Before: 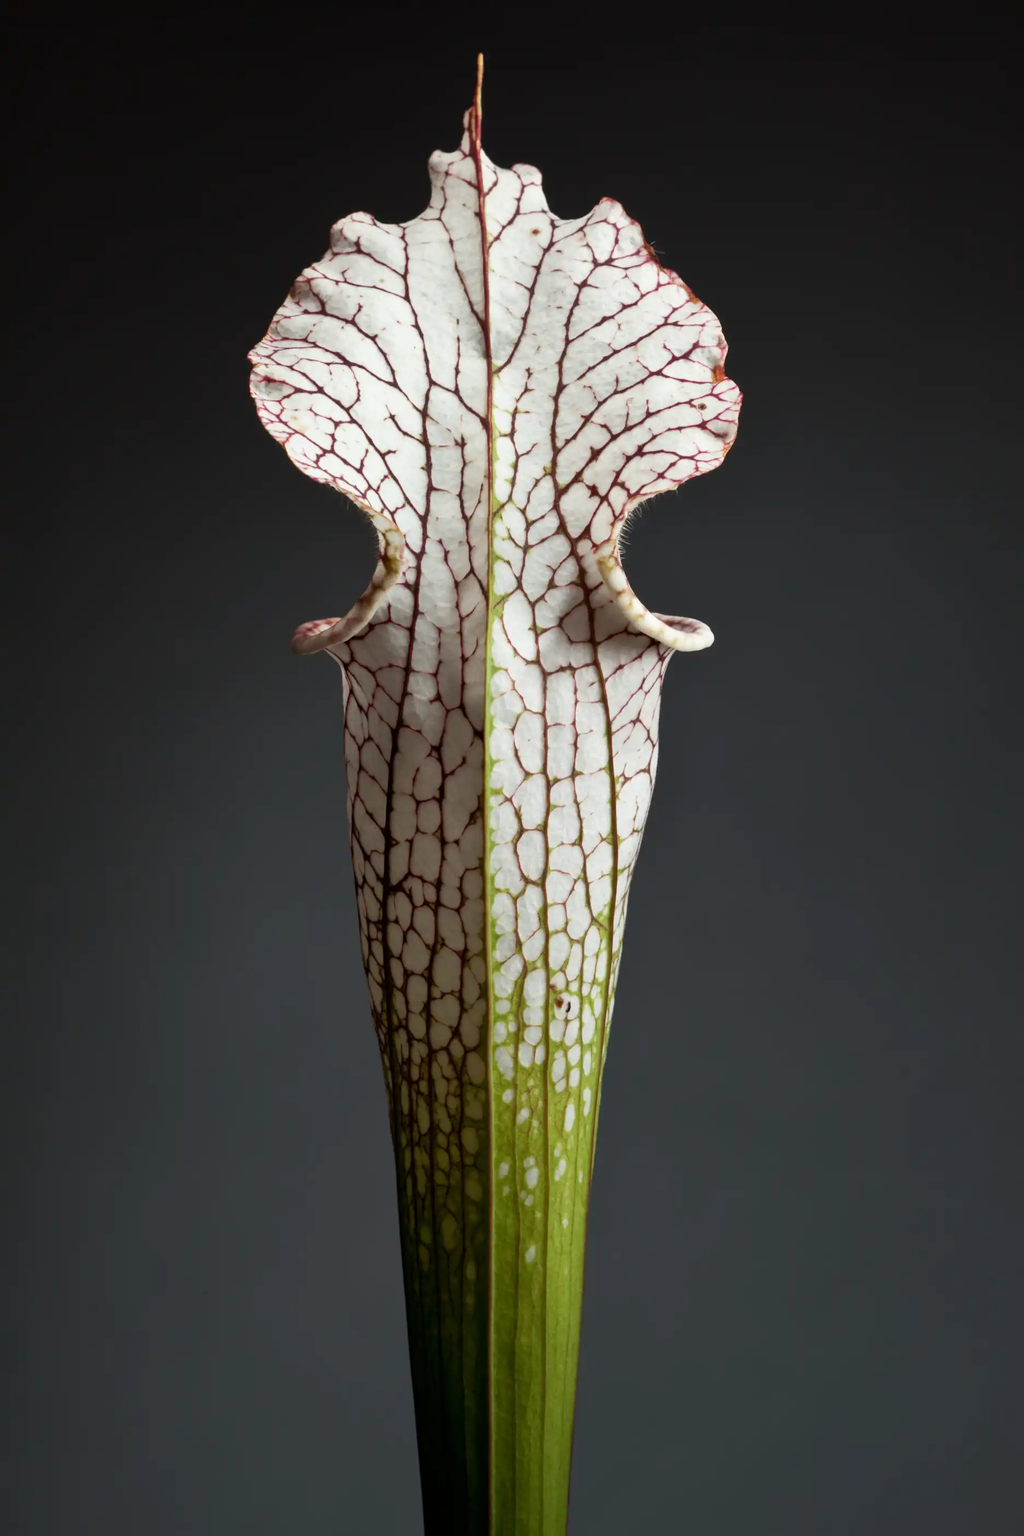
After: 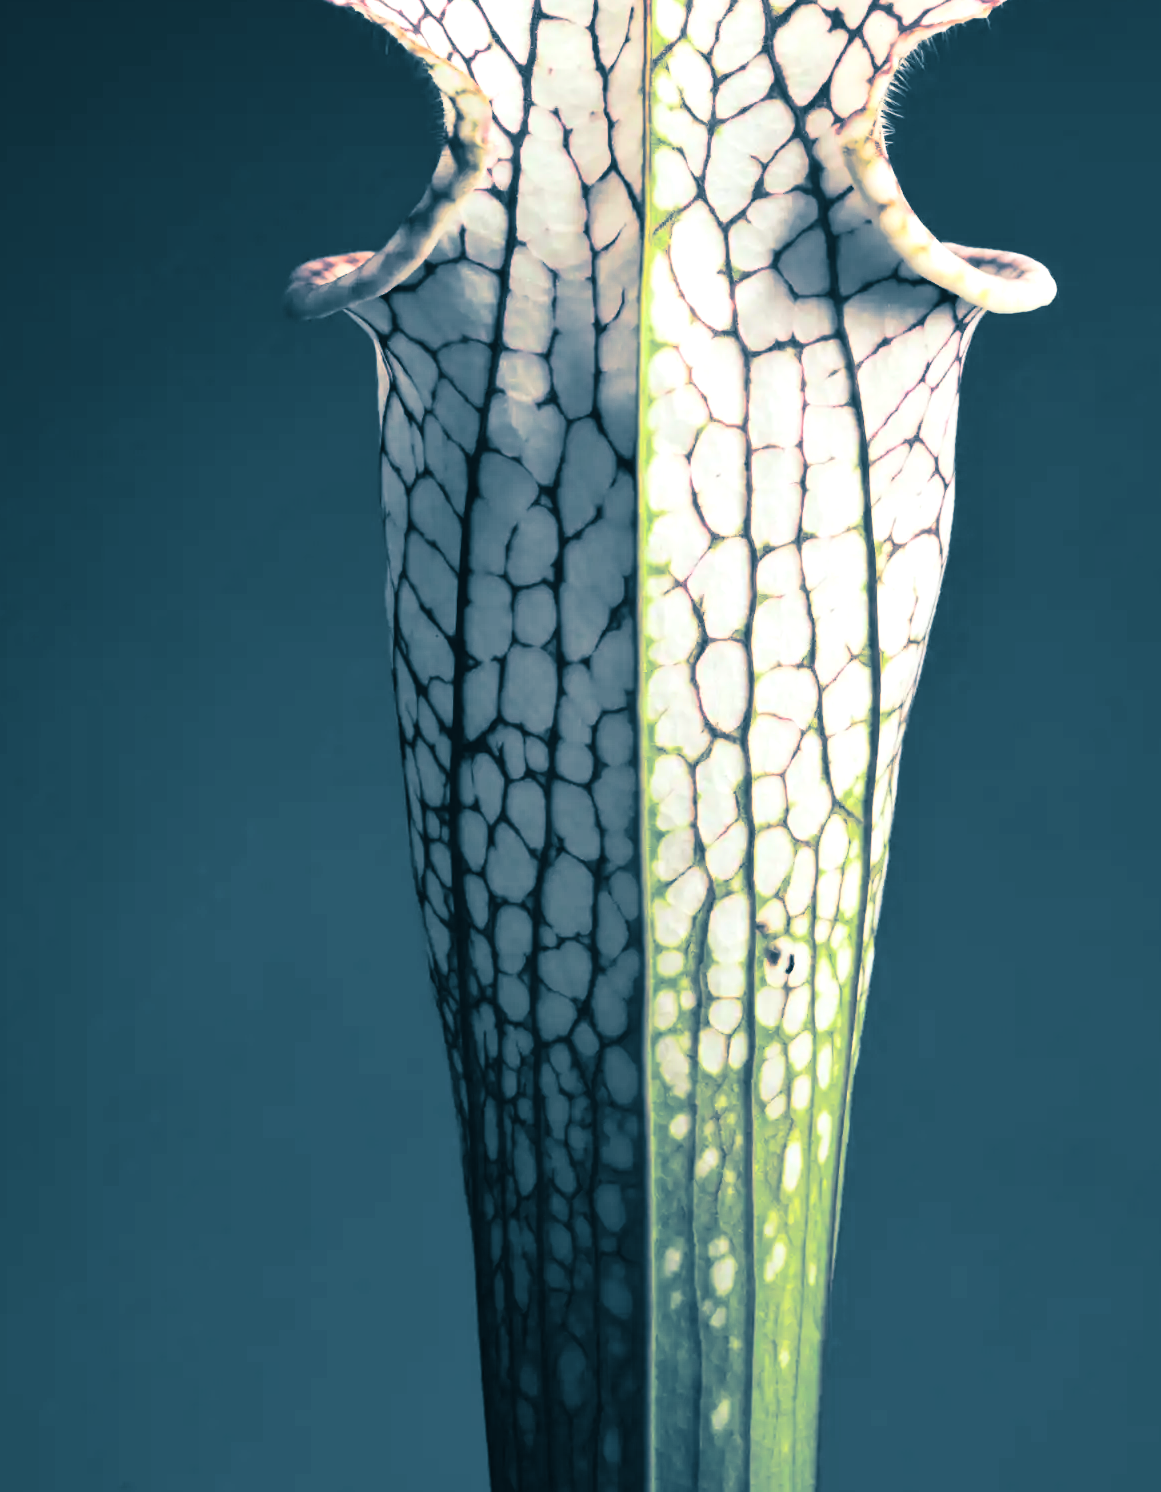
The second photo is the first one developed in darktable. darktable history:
exposure: black level correction -0.002, exposure 0.54 EV, compensate highlight preservation false
crop: left 13.312%, top 31.28%, right 24.627%, bottom 15.582%
contrast brightness saturation: contrast 0.2, brightness 0.16, saturation 0.22
split-toning: shadows › hue 212.4°, balance -70
